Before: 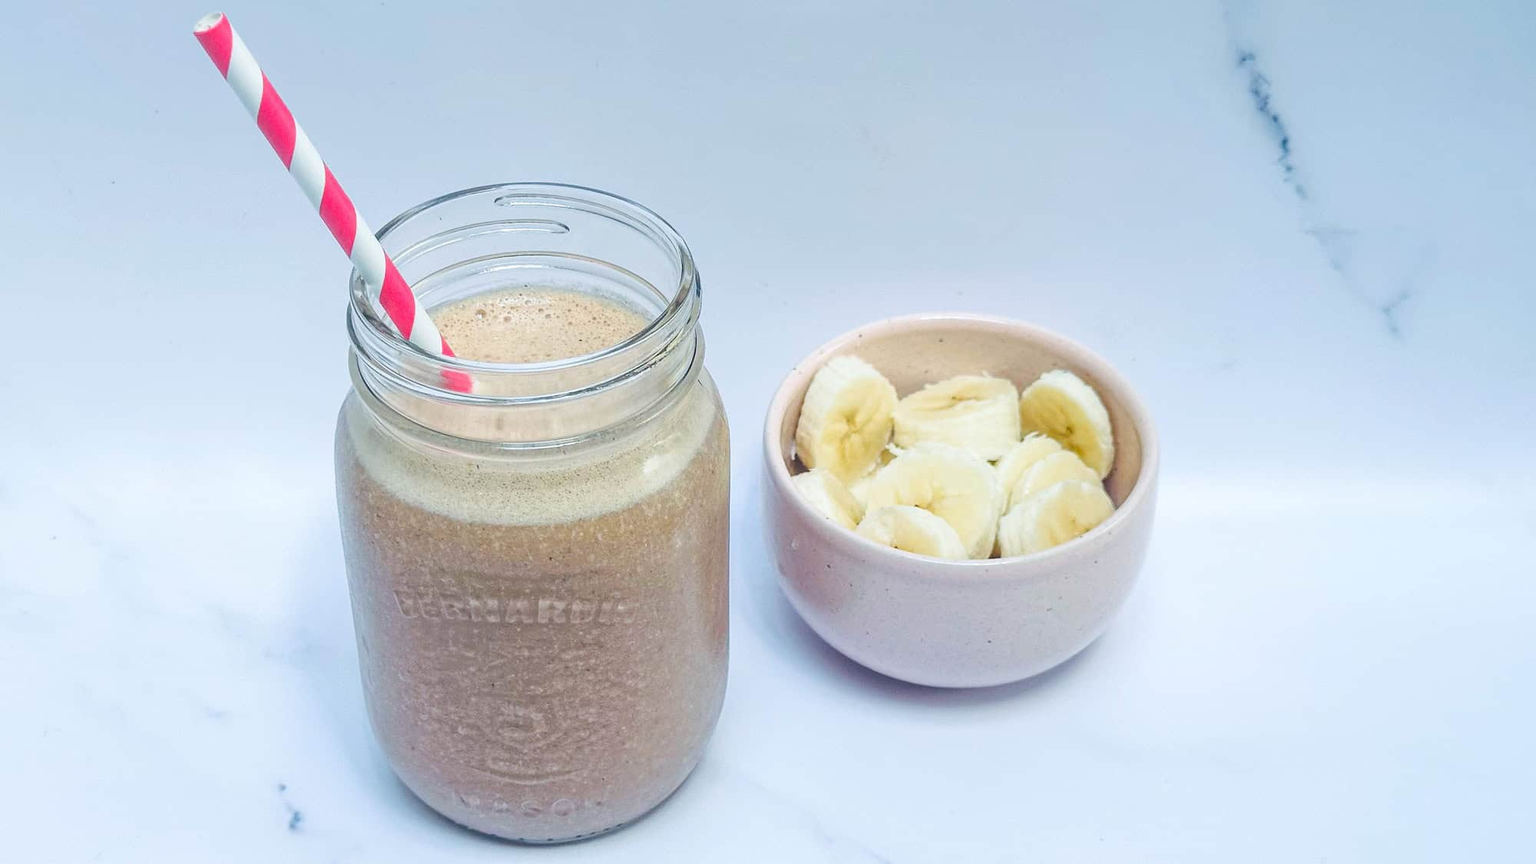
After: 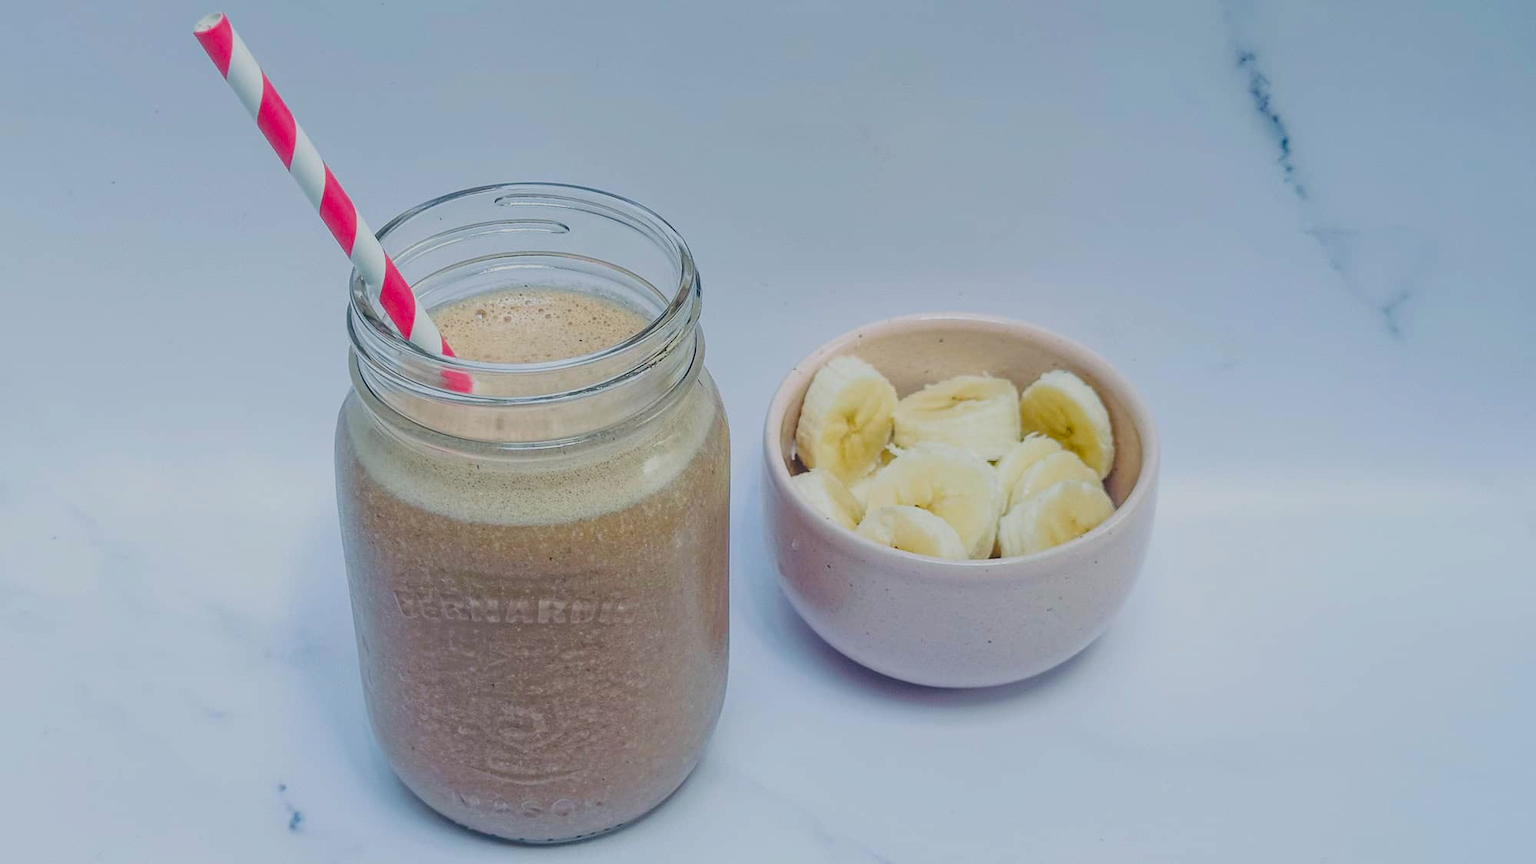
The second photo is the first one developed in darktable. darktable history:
tone equalizer: on, module defaults
exposure: black level correction 0, exposure -0.746 EV, compensate highlight preservation false
color balance rgb: linear chroma grading › global chroma 15.458%, perceptual saturation grading › global saturation 0.152%
